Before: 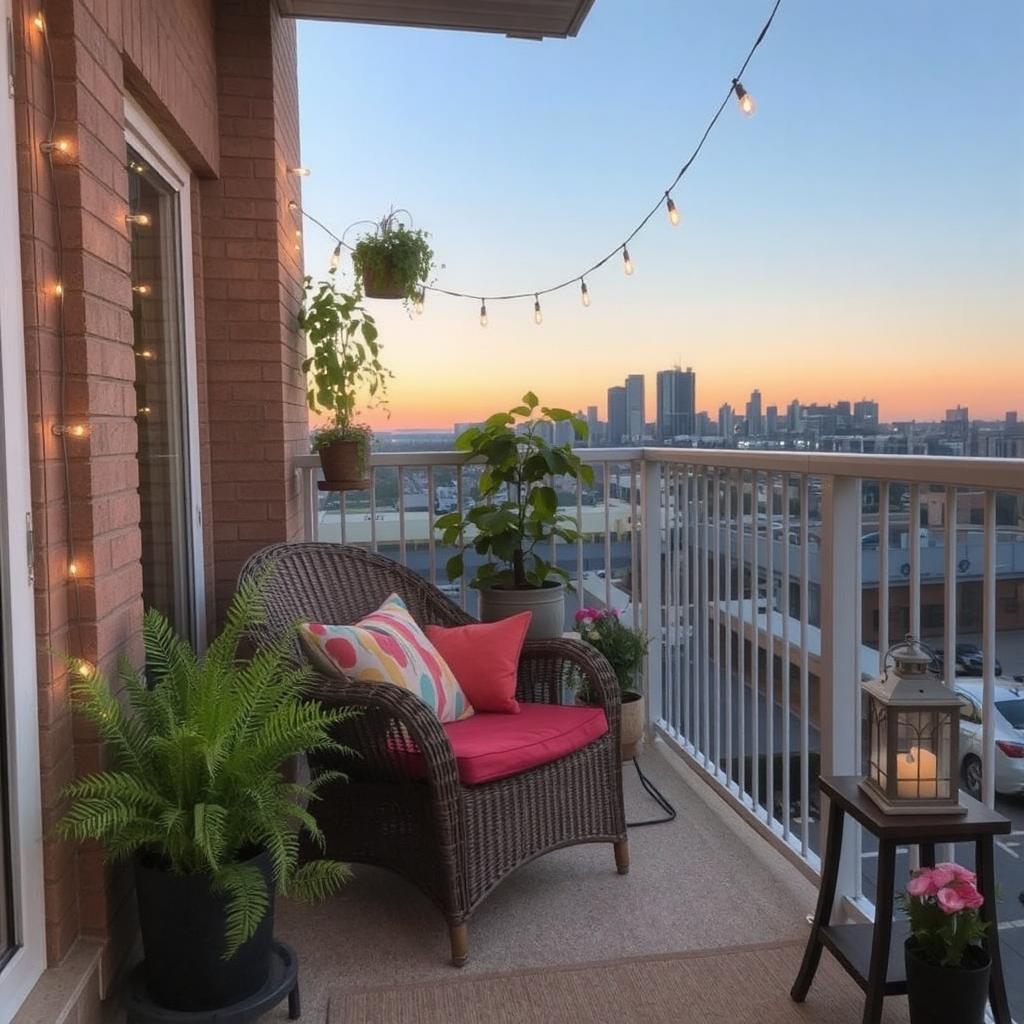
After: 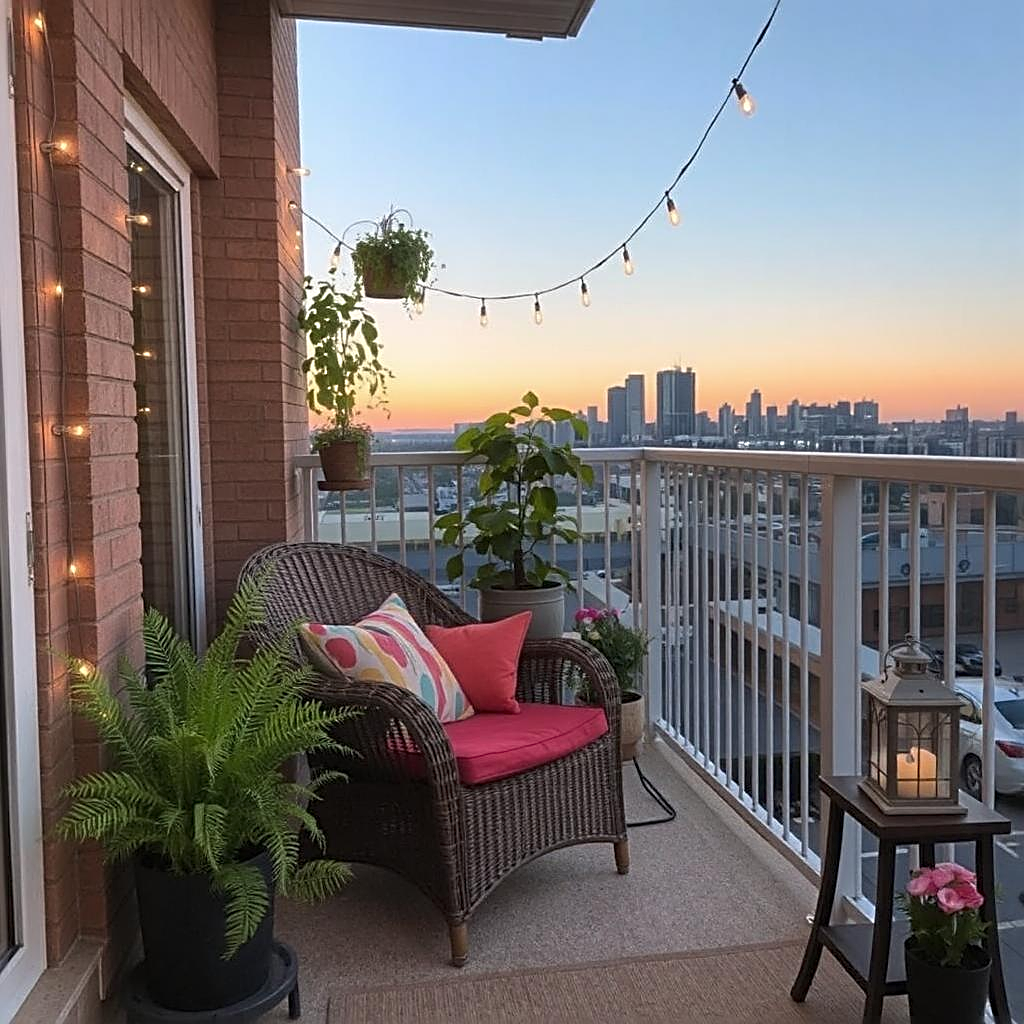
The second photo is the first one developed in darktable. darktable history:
sharpen: radius 2.981, amount 0.76
